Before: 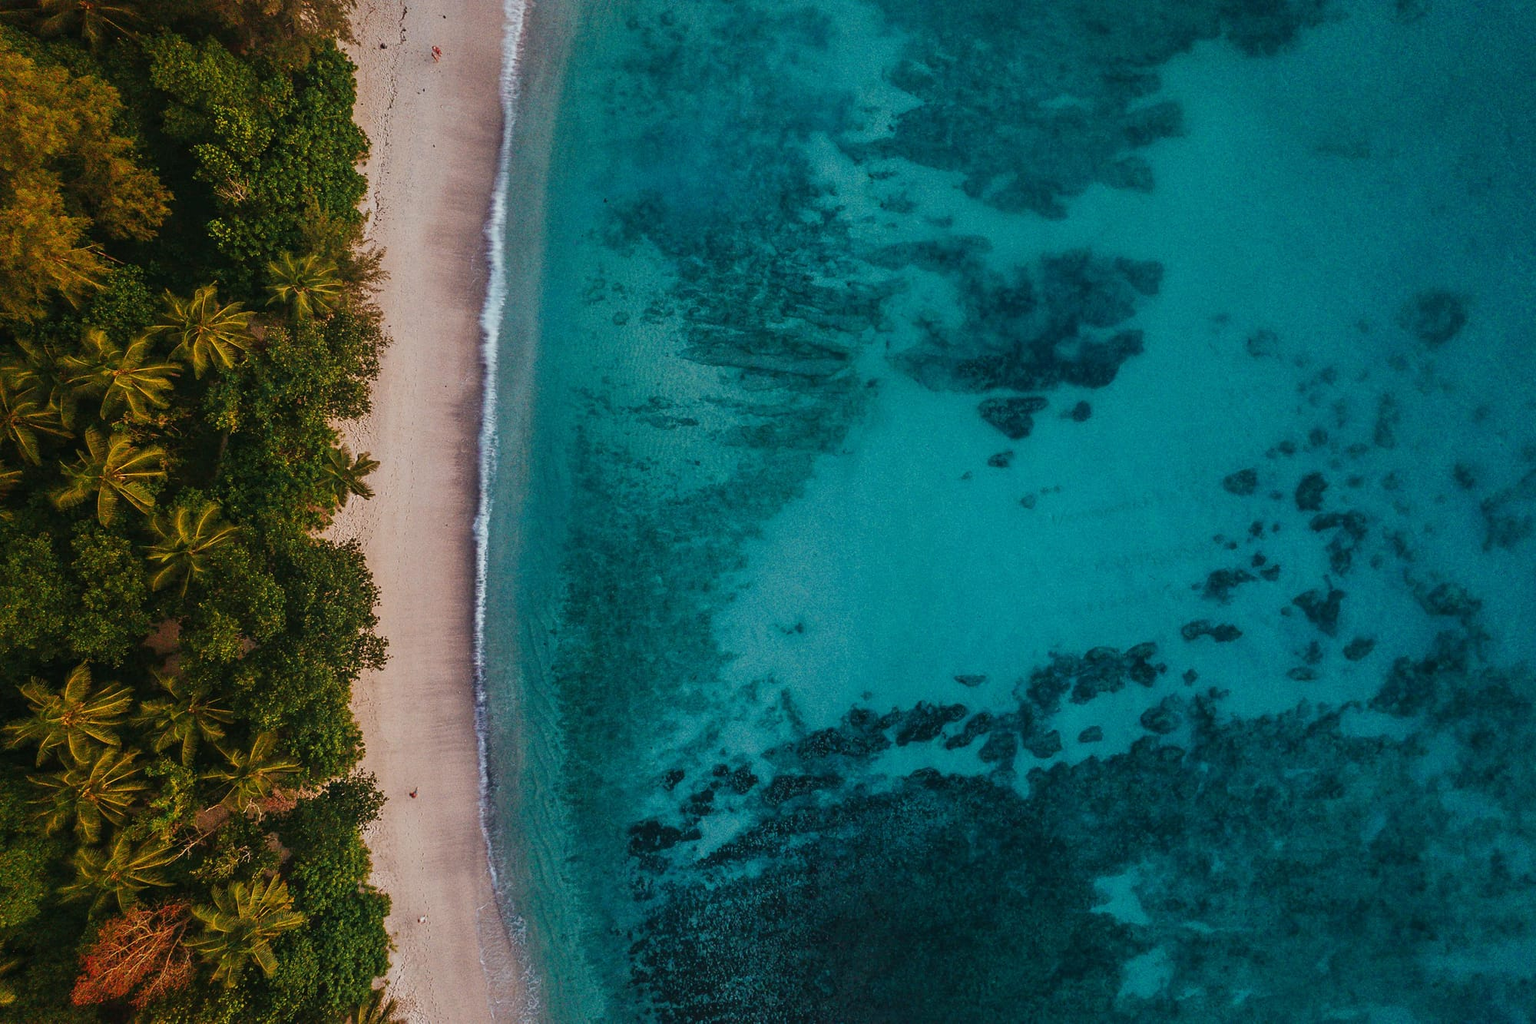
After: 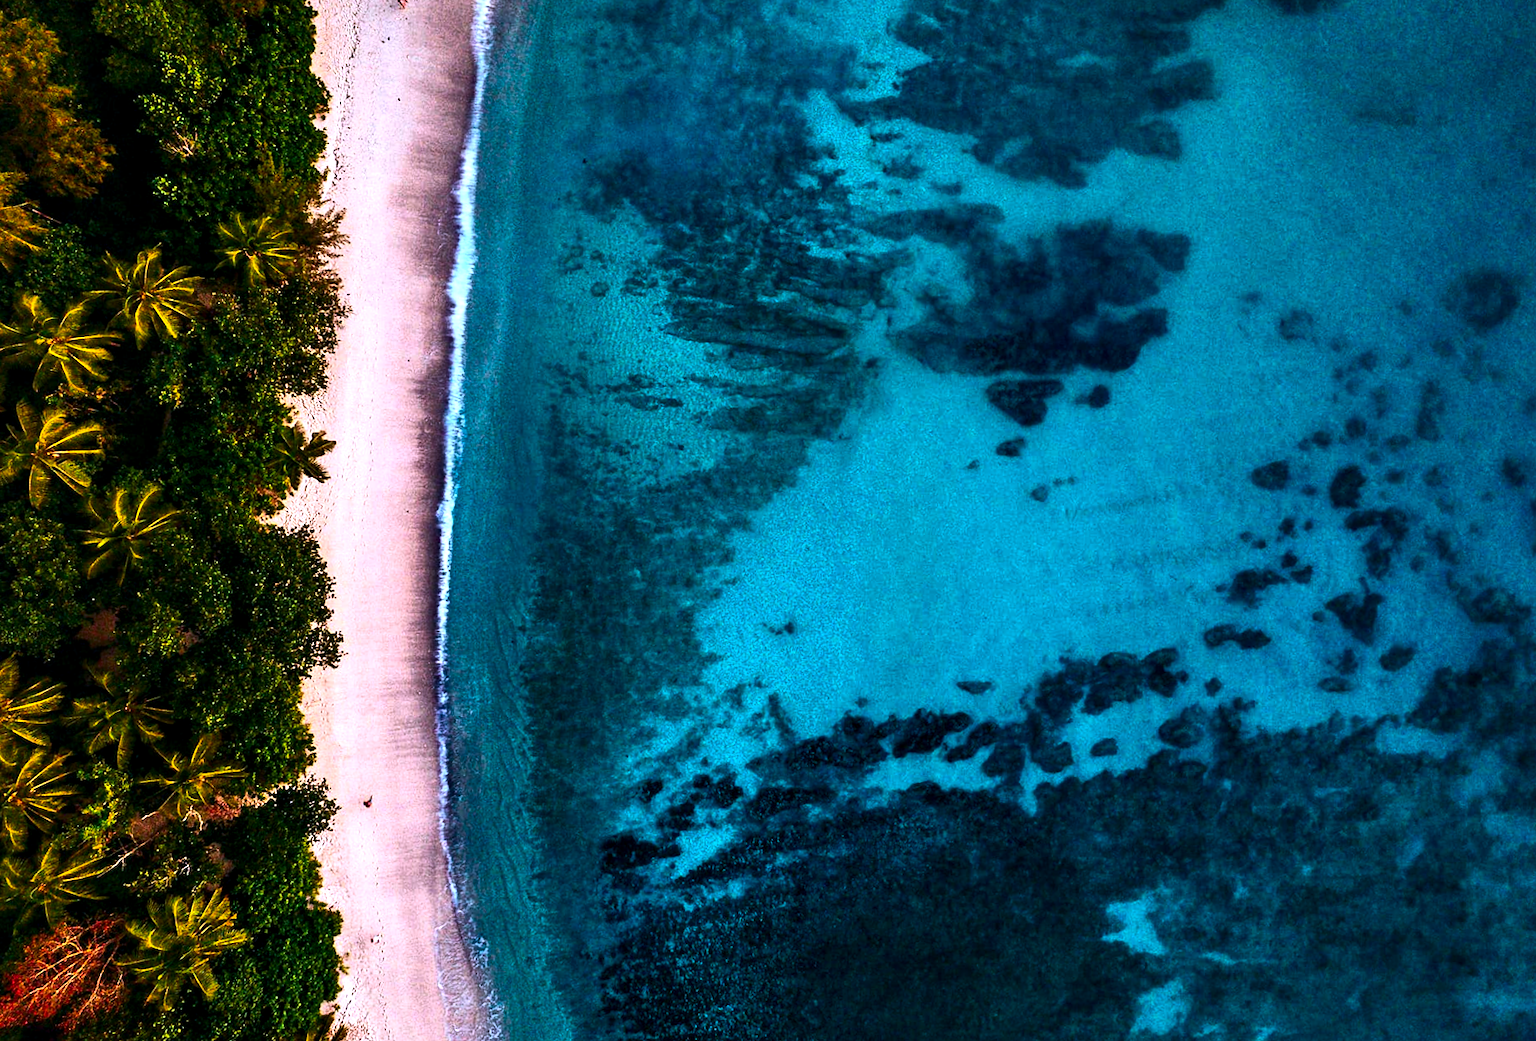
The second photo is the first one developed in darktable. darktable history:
color balance rgb: perceptual brilliance grading › highlights 14.29%, perceptual brilliance grading › mid-tones -5.92%, perceptual brilliance grading › shadows -26.83%, global vibrance 31.18%
rotate and perspective: rotation -1.24°, automatic cropping off
crop and rotate: angle -1.96°, left 3.097%, top 4.154%, right 1.586%, bottom 0.529%
color calibration: illuminant as shot in camera, x 0.37, y 0.382, temperature 4313.32 K
contrast equalizer: octaves 7, y [[0.6 ×6], [0.55 ×6], [0 ×6], [0 ×6], [0 ×6]]
exposure: exposure 0.178 EV, compensate exposure bias true, compensate highlight preservation false
contrast brightness saturation: contrast 0.18, saturation 0.3
